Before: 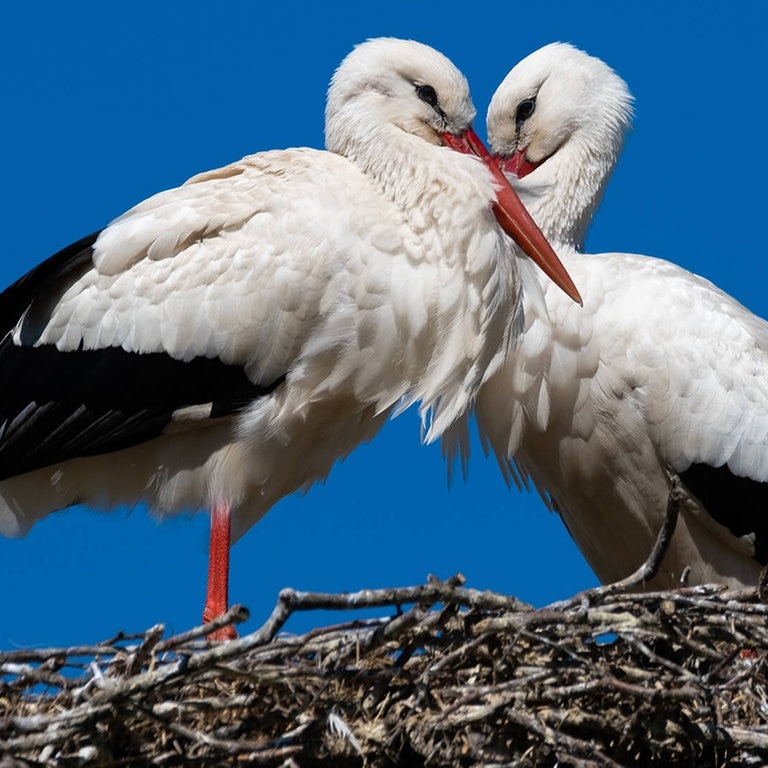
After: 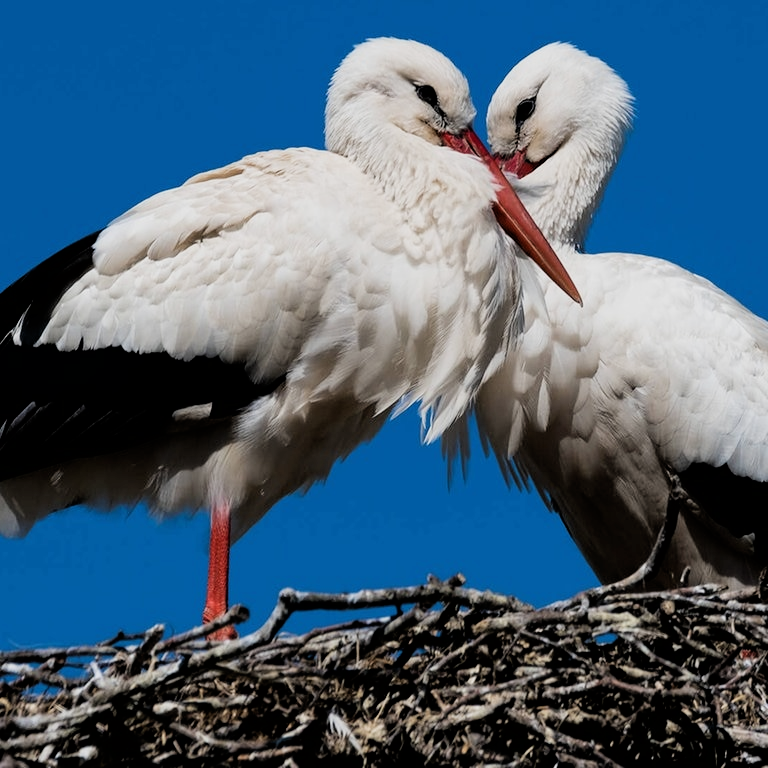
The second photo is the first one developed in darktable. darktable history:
filmic rgb: black relative exposure -5.12 EV, white relative exposure 3.55 EV, hardness 3.17, contrast 1.196, highlights saturation mix -30.79%
